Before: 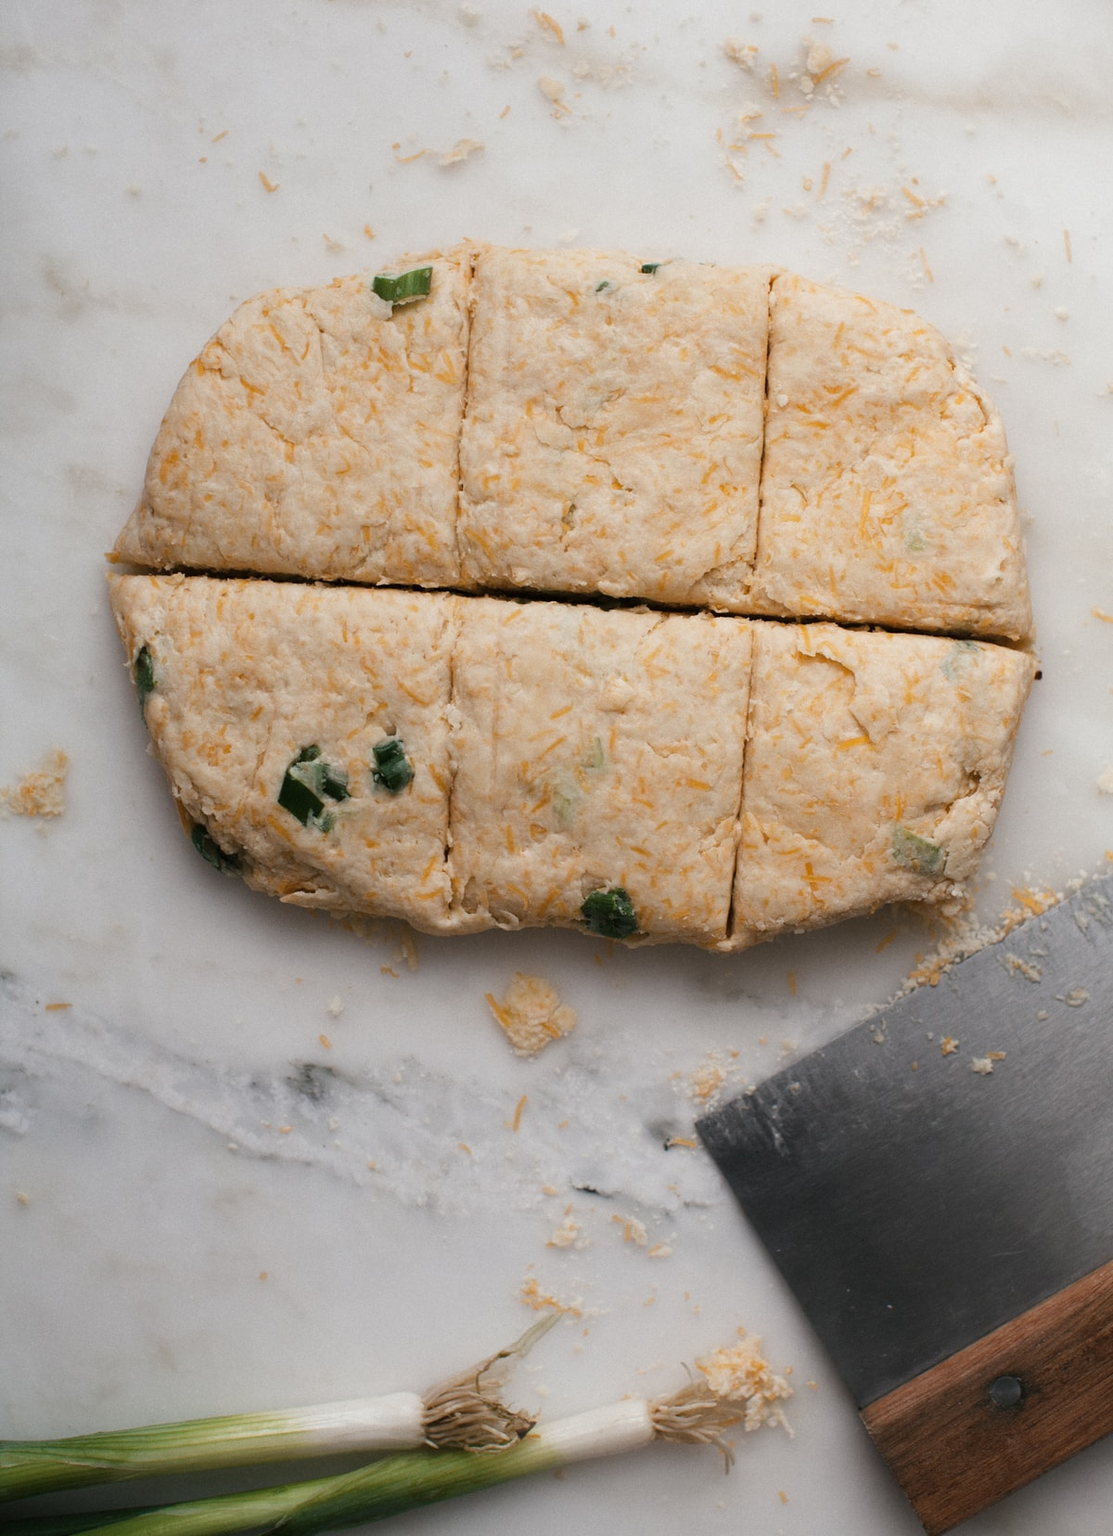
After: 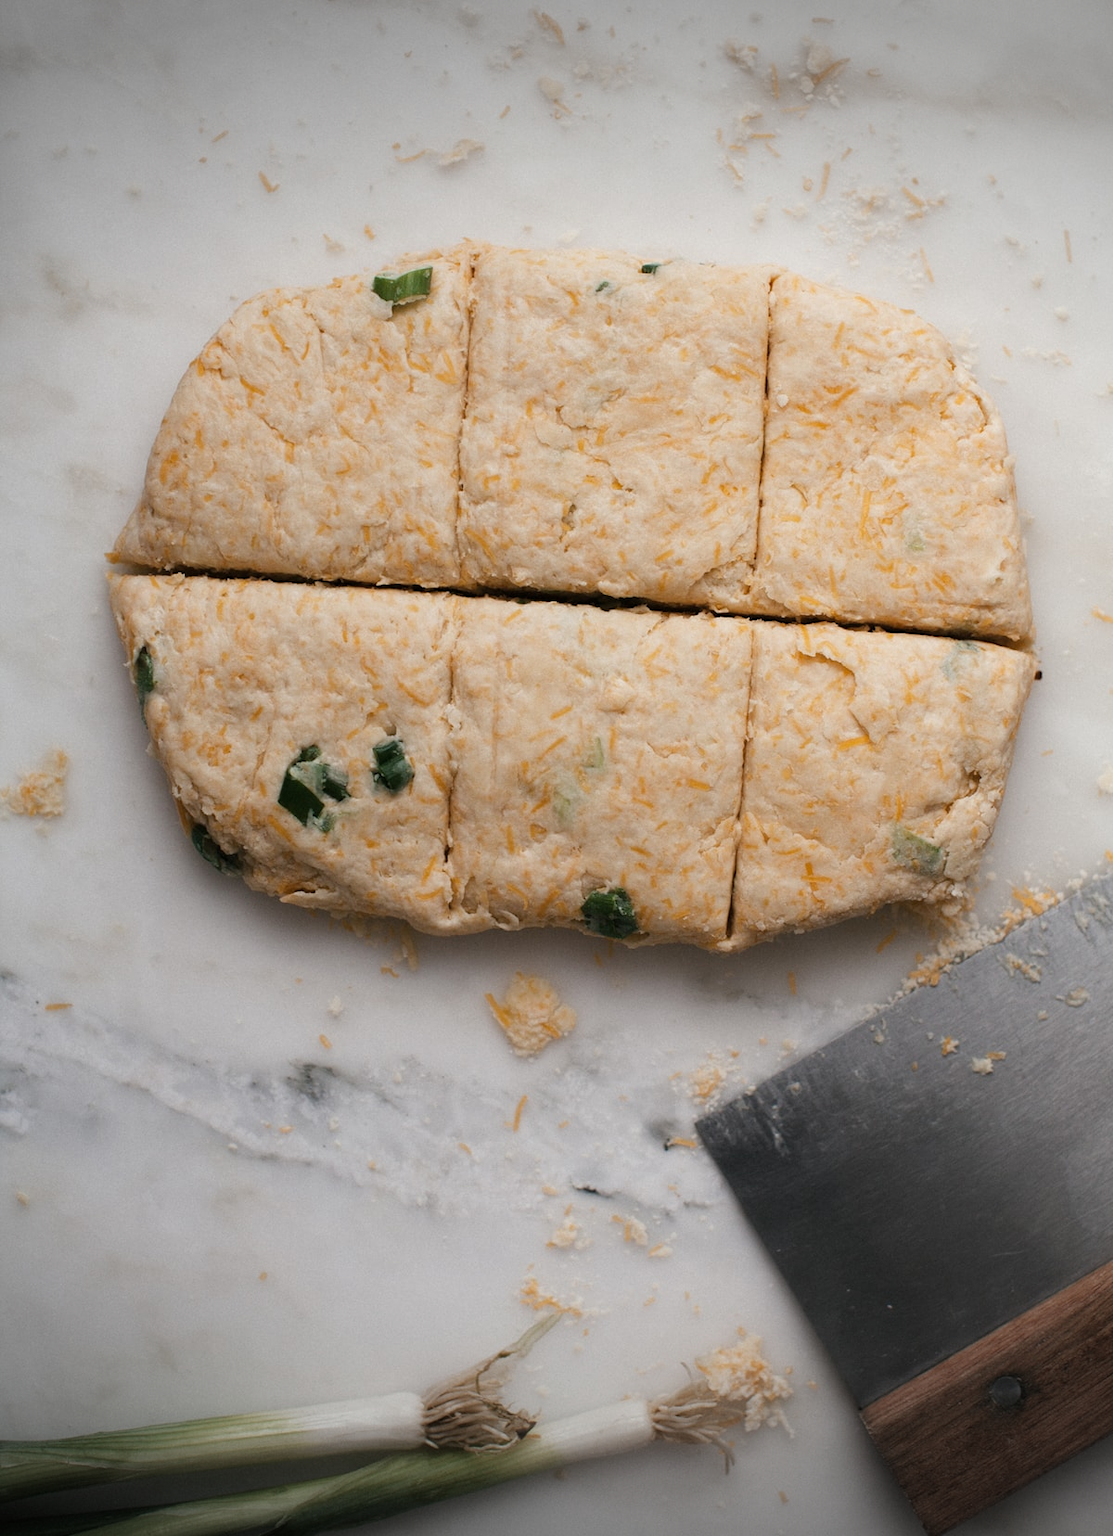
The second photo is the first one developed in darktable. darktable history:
vignetting: fall-off start 100.56%, width/height ratio 1.319
